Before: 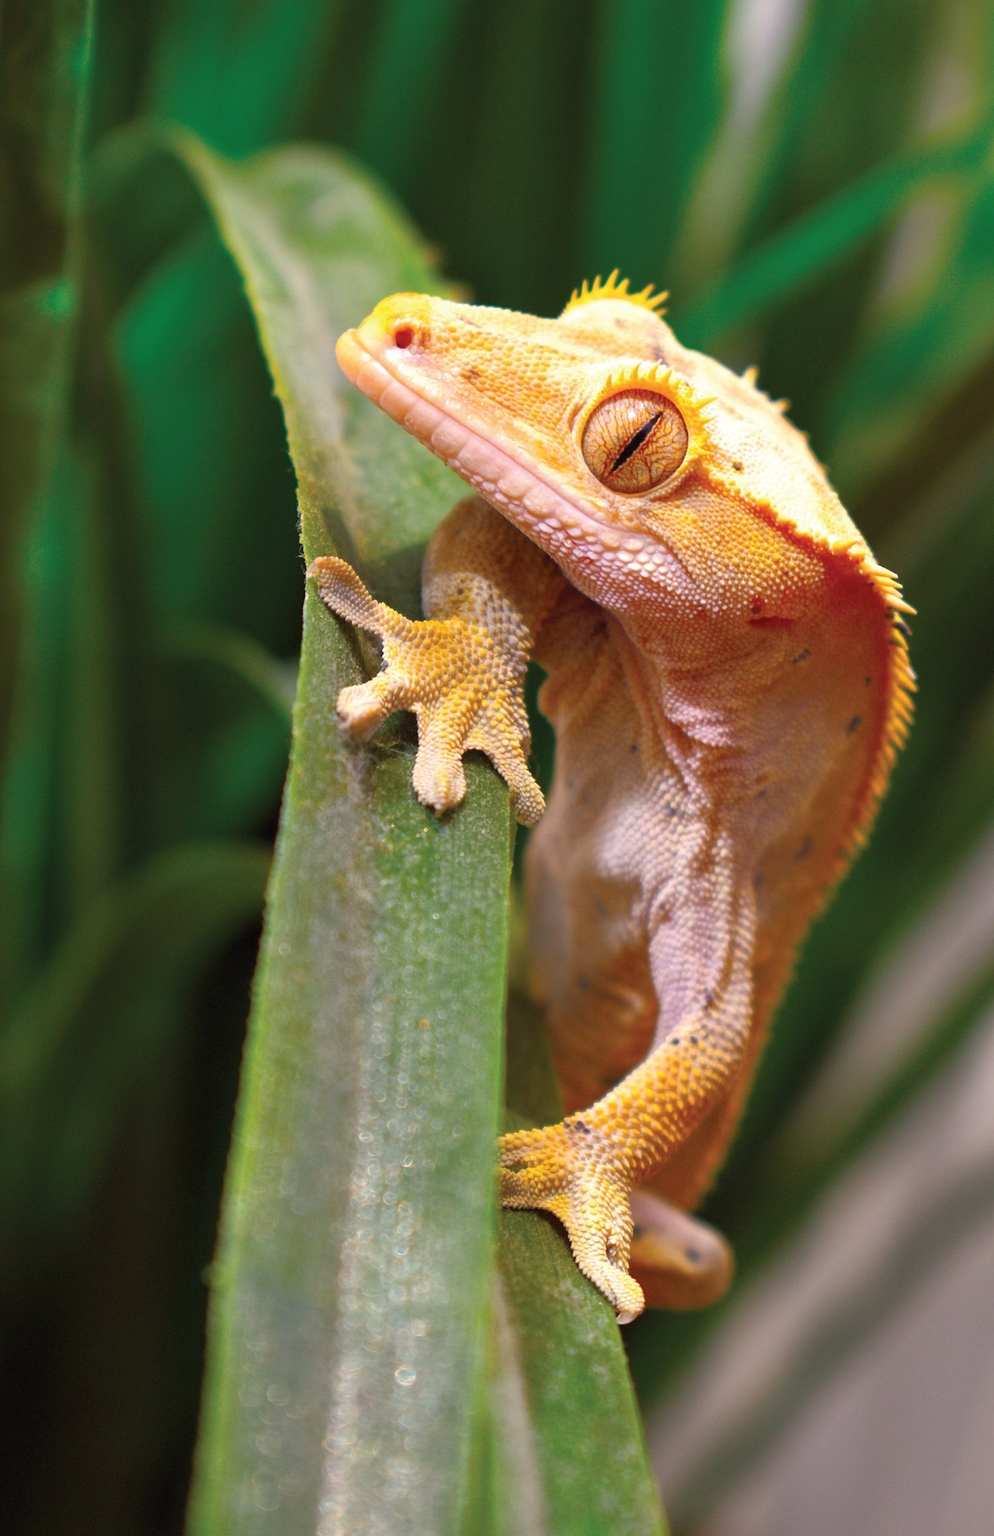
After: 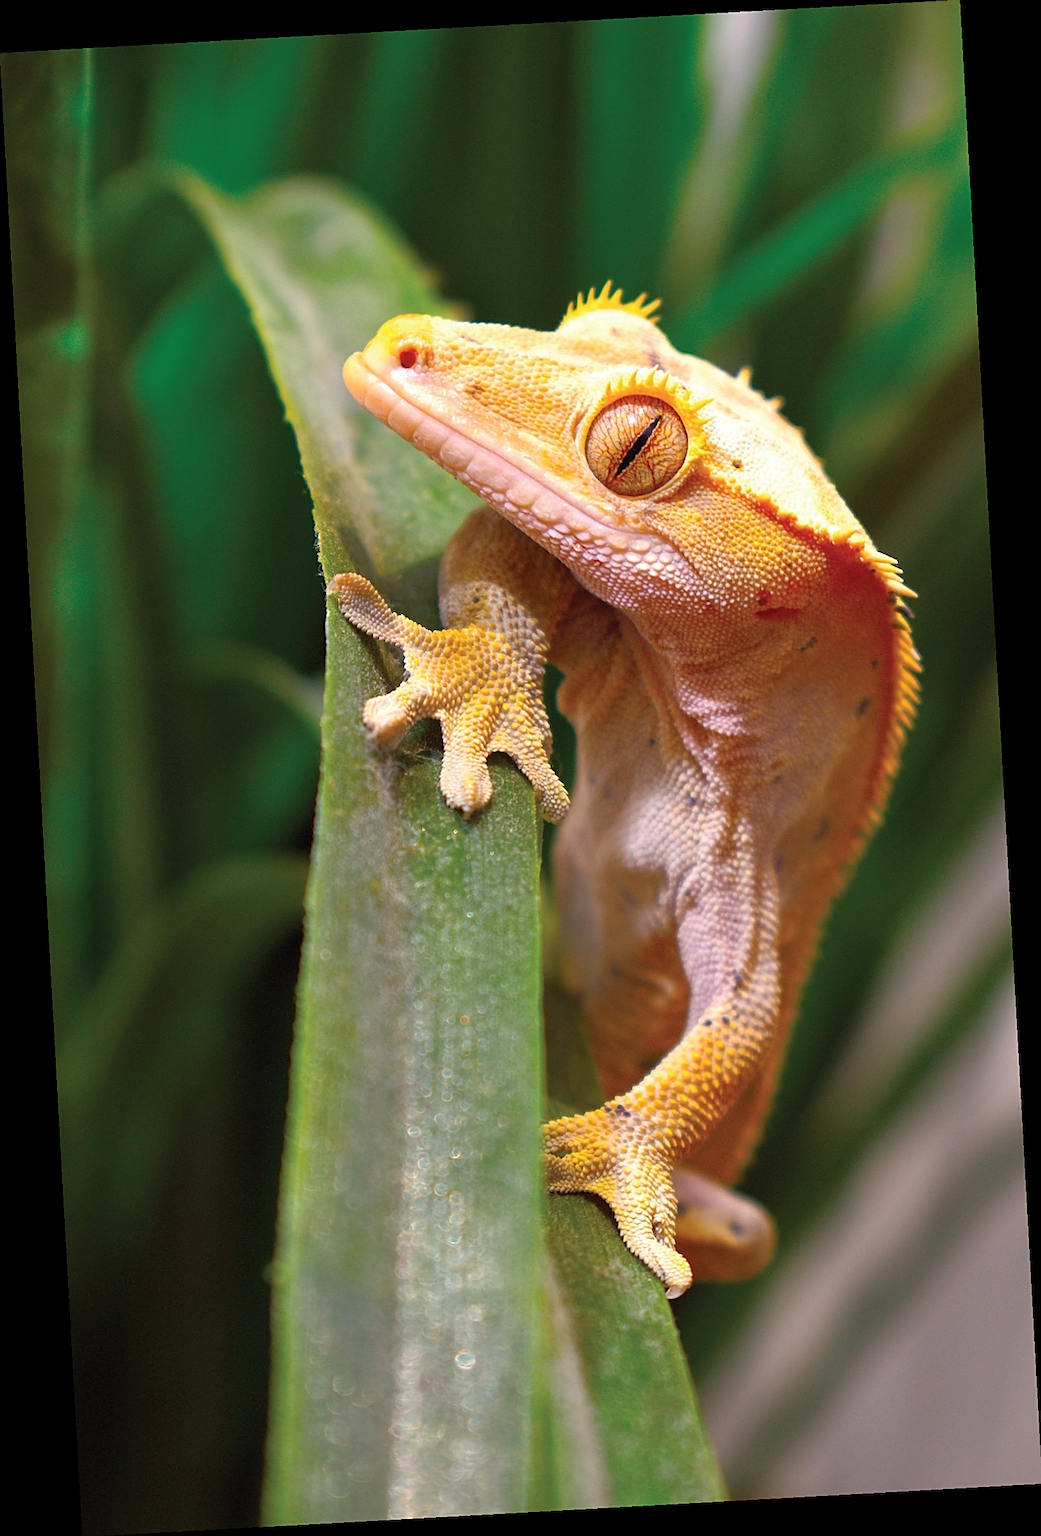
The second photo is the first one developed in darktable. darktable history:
rotate and perspective: rotation -3.18°, automatic cropping off
sharpen: on, module defaults
tone equalizer: -8 EV 0.06 EV, smoothing diameter 25%, edges refinement/feathering 10, preserve details guided filter
